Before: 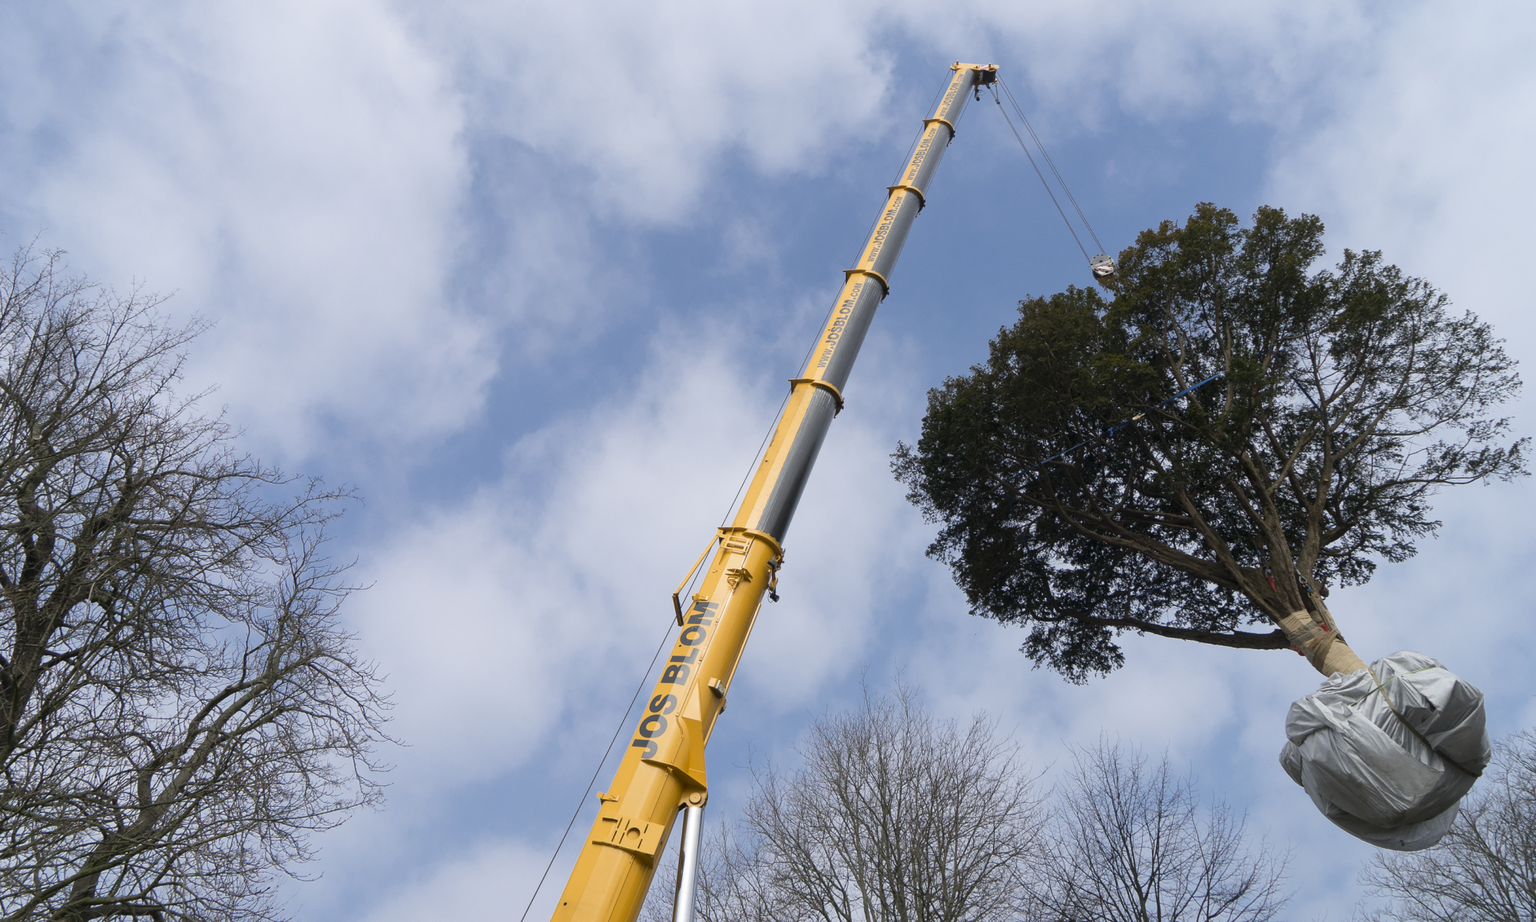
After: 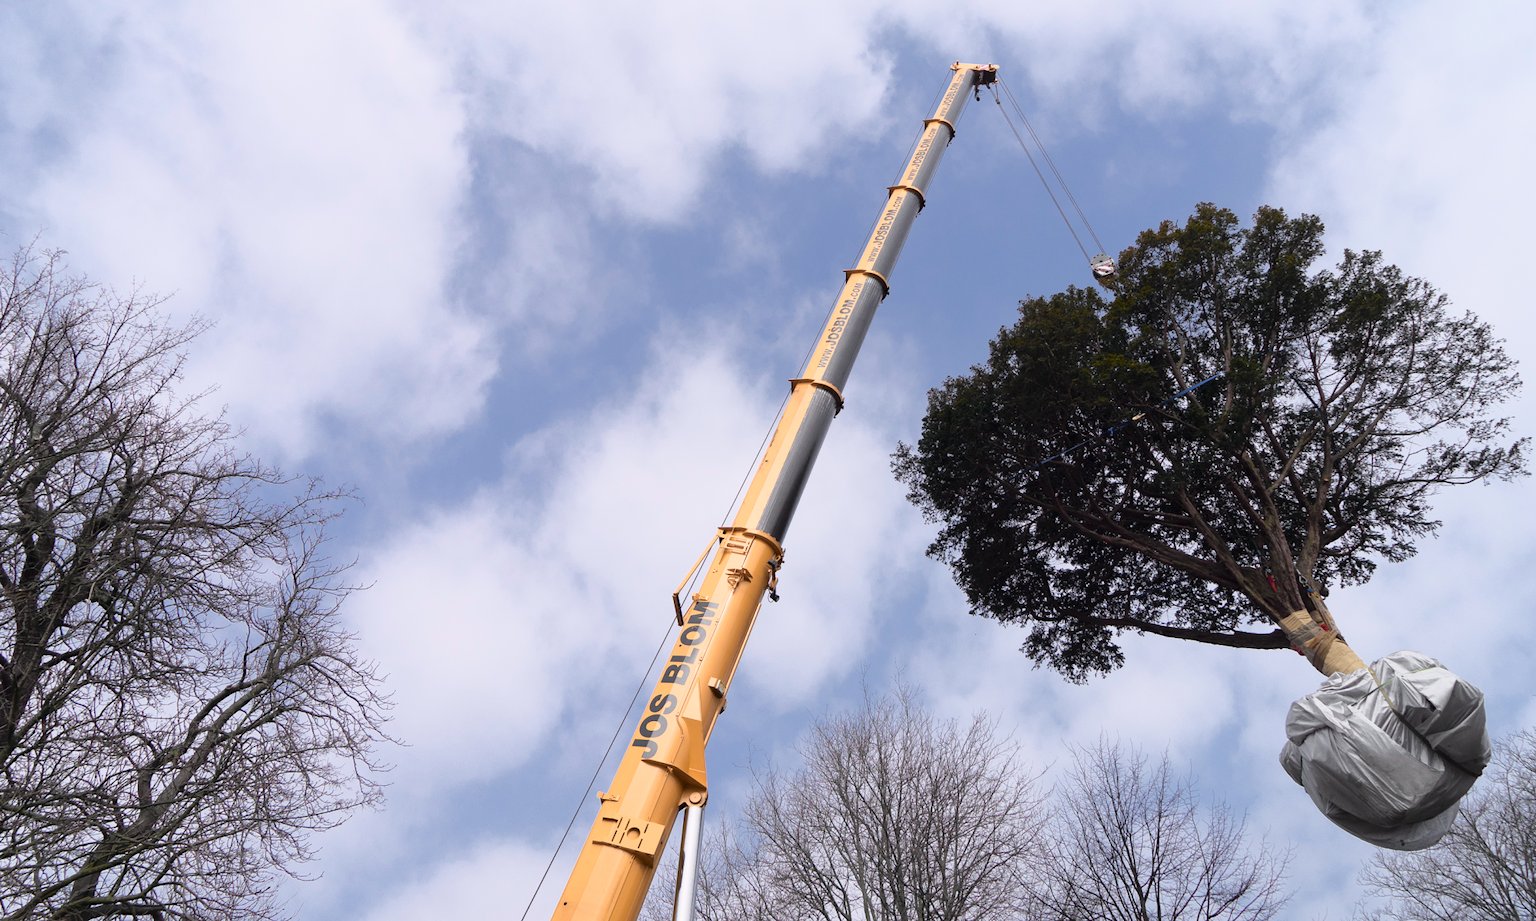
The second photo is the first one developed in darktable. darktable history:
tone curve: curves: ch0 [(0, 0) (0.105, 0.068) (0.195, 0.162) (0.283, 0.283) (0.384, 0.404) (0.485, 0.531) (0.638, 0.681) (0.795, 0.879) (1, 0.977)]; ch1 [(0, 0) (0.161, 0.092) (0.35, 0.33) (0.379, 0.401) (0.456, 0.469) (0.498, 0.506) (0.521, 0.549) (0.58, 0.624) (0.635, 0.671) (1, 1)]; ch2 [(0, 0) (0.371, 0.362) (0.437, 0.437) (0.483, 0.484) (0.53, 0.515) (0.56, 0.58) (0.622, 0.606) (1, 1)], color space Lab, independent channels, preserve colors none
